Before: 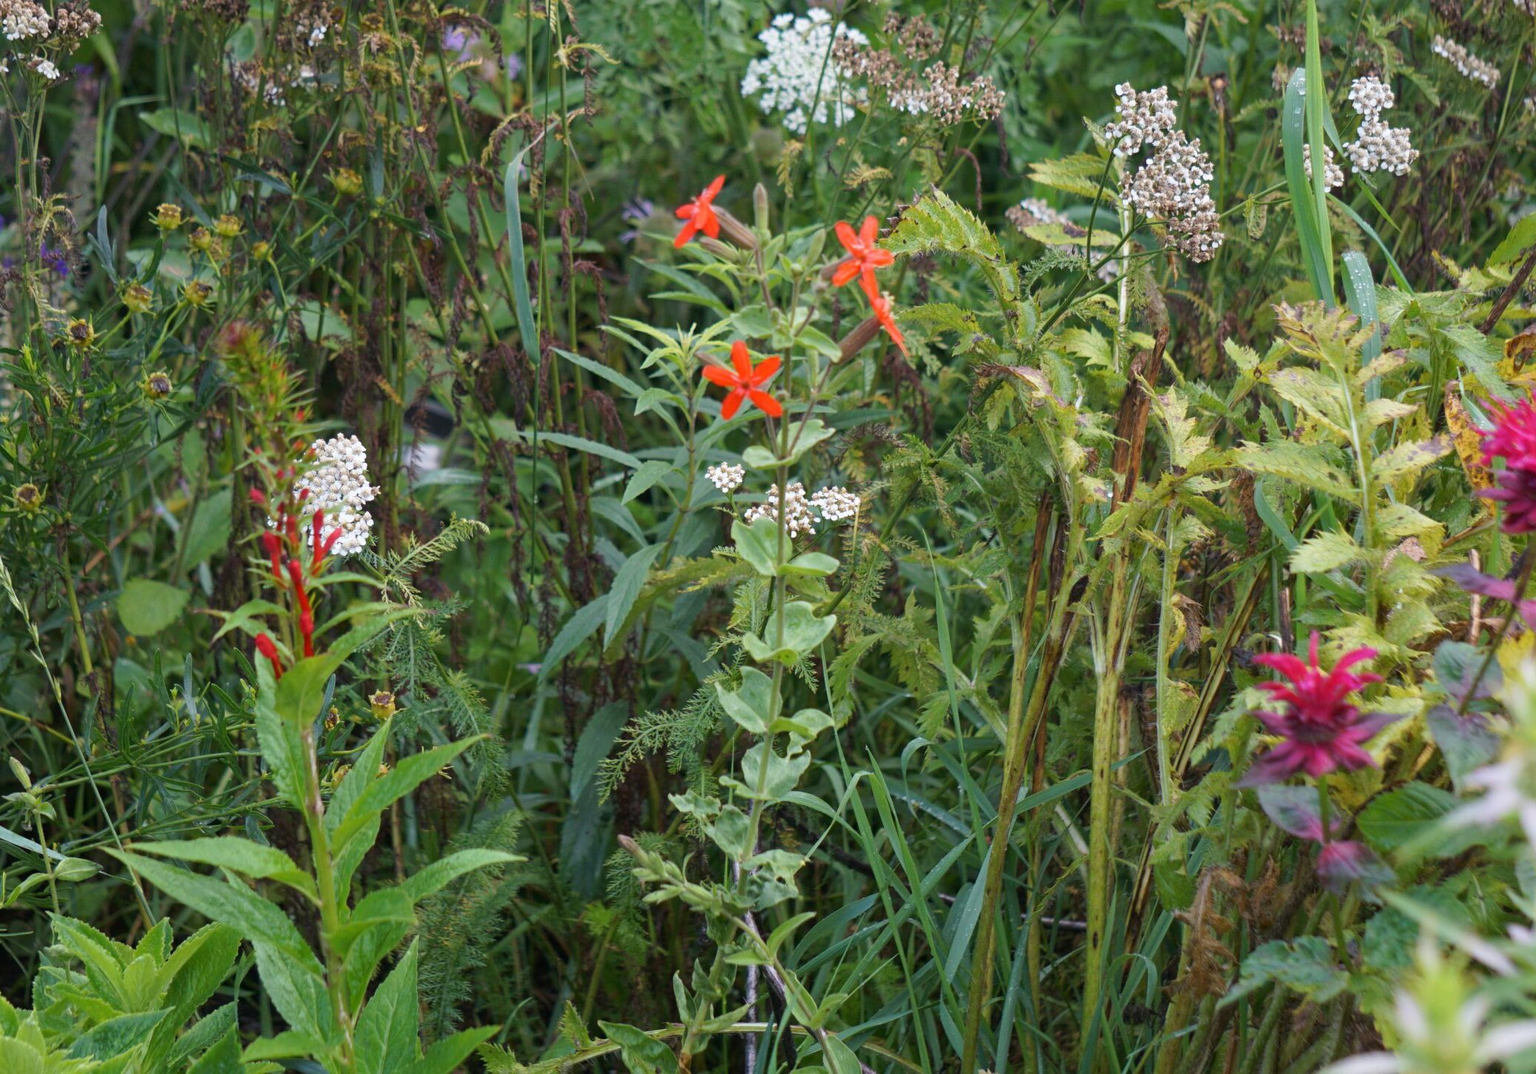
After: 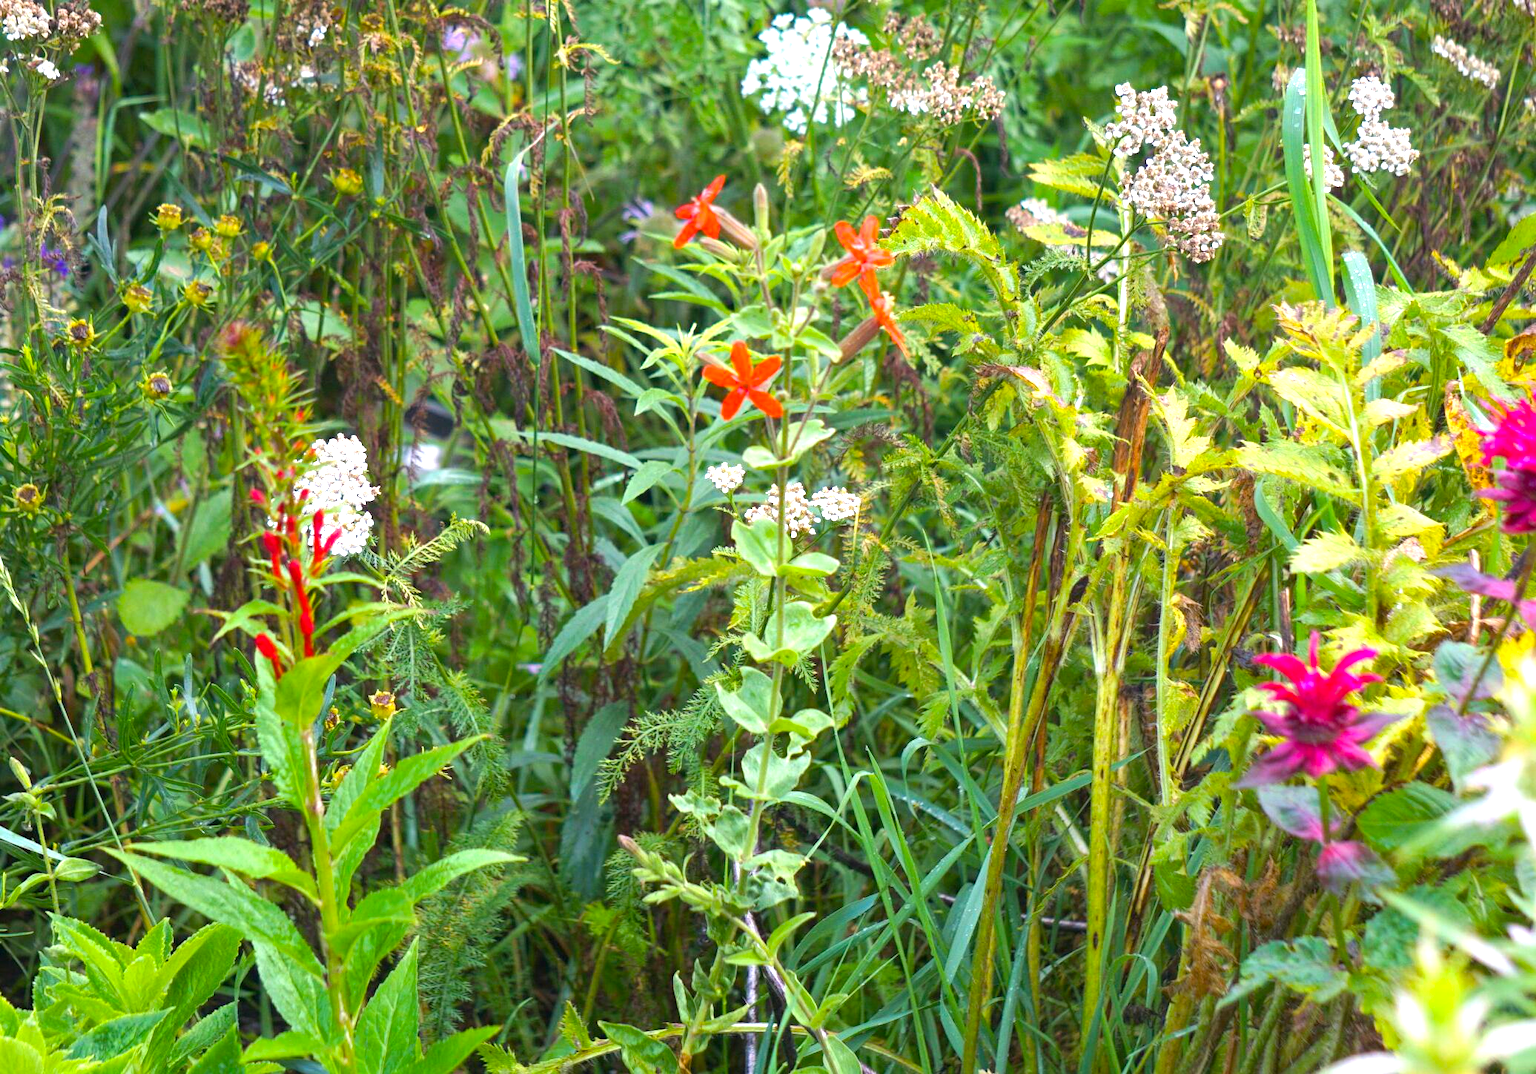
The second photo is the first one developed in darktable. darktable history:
color balance rgb: perceptual saturation grading › global saturation 30%, global vibrance 10%
exposure: black level correction 0, exposure 1.1 EV, compensate exposure bias true, compensate highlight preservation false
